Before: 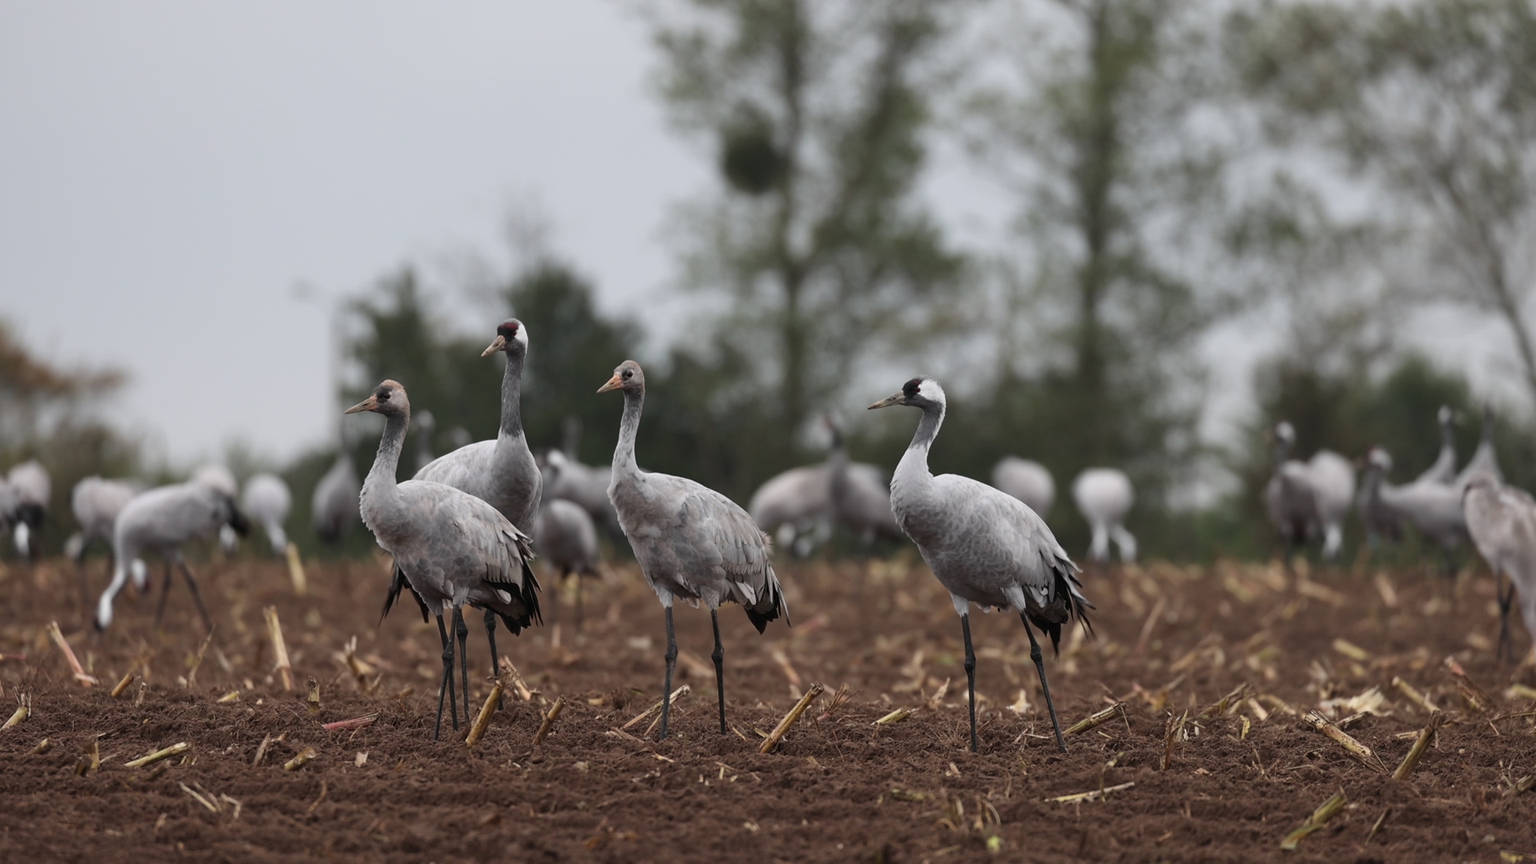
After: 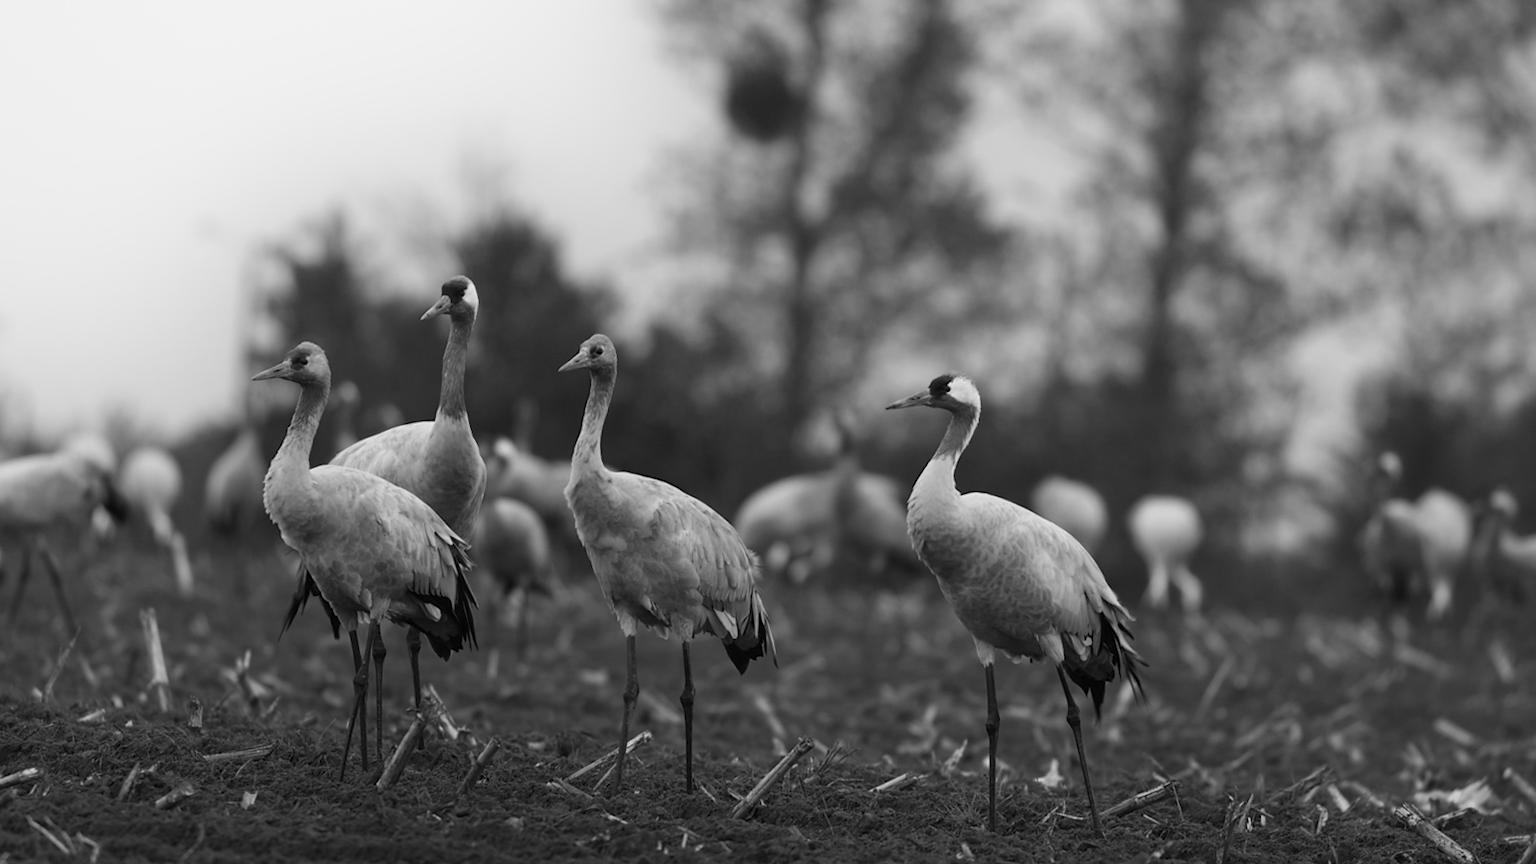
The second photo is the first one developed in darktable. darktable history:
crop and rotate: angle -3.1°, left 5.192%, top 5.198%, right 4.608%, bottom 4.596%
color calibration: output gray [0.267, 0.423, 0.261, 0], gray › normalize channels true, illuminant as shot in camera, x 0.358, y 0.373, temperature 4628.91 K, gamut compression 0.021
shadows and highlights: shadows -53.75, highlights 86.1, soften with gaussian
